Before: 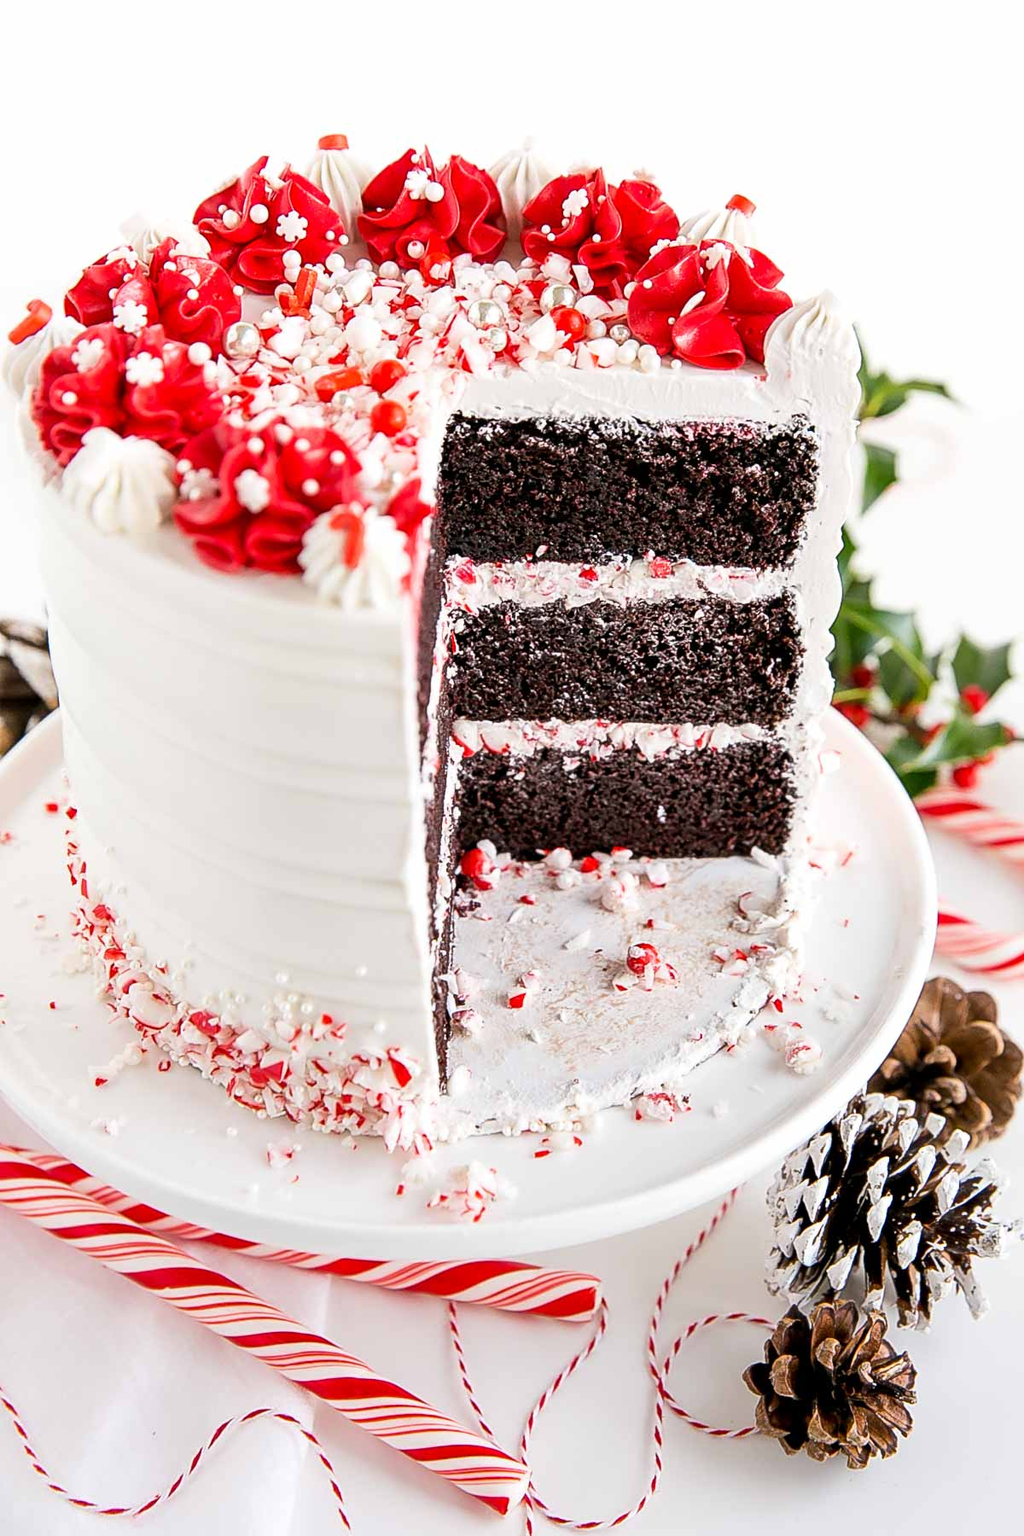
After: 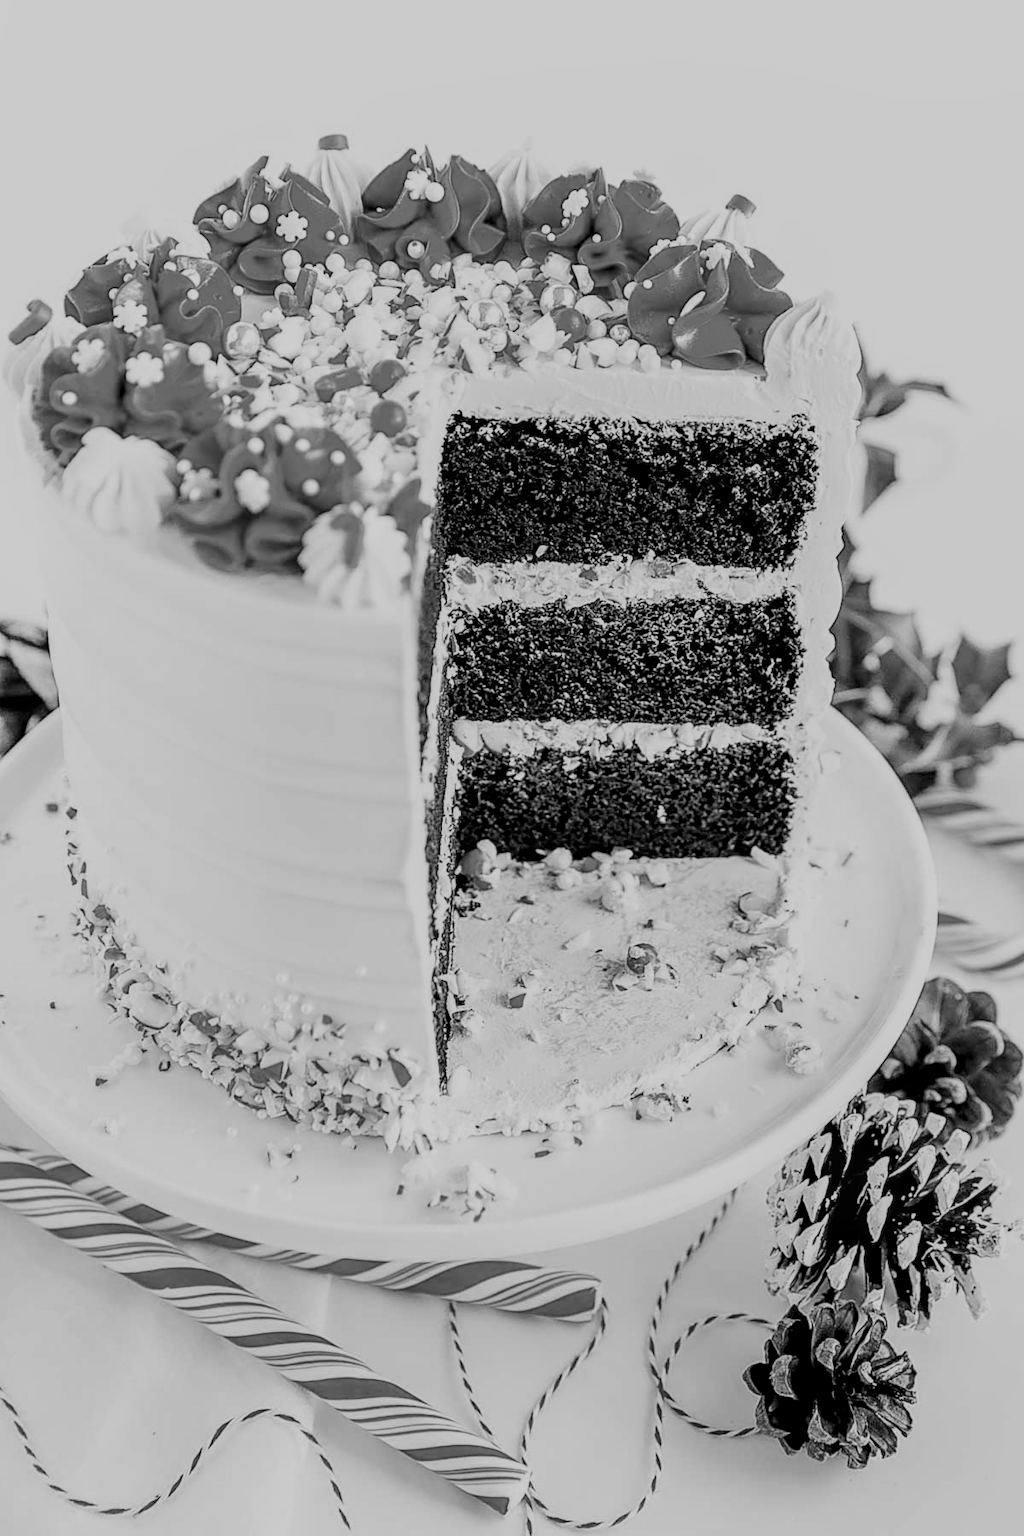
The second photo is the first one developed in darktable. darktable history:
monochrome: a 32, b 64, size 2.3
filmic rgb: black relative exposure -7.32 EV, white relative exposure 5.09 EV, hardness 3.2
local contrast: detail 130%
contrast brightness saturation: saturation -0.05
